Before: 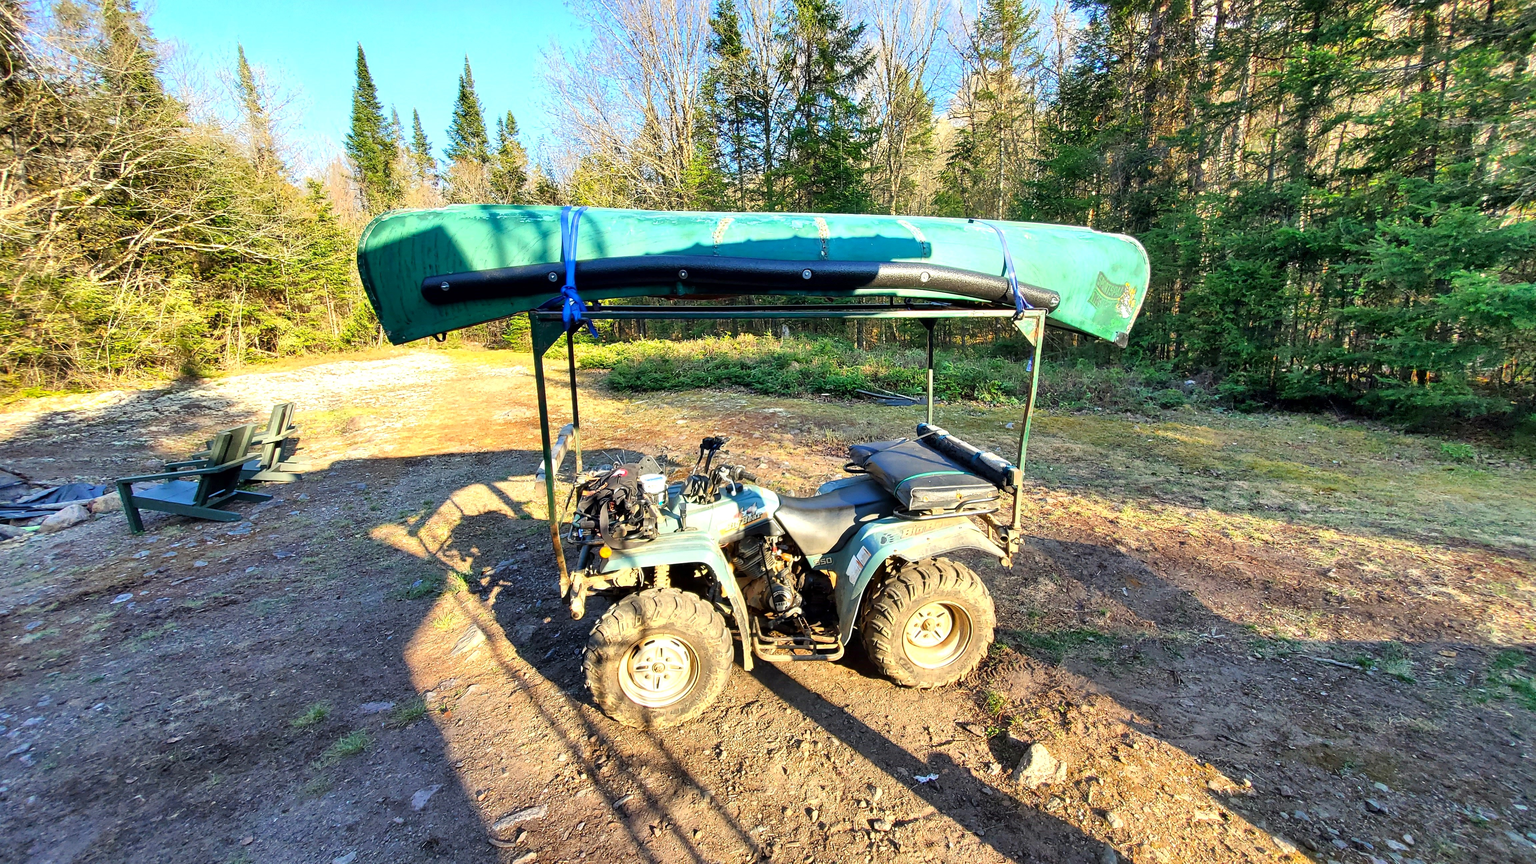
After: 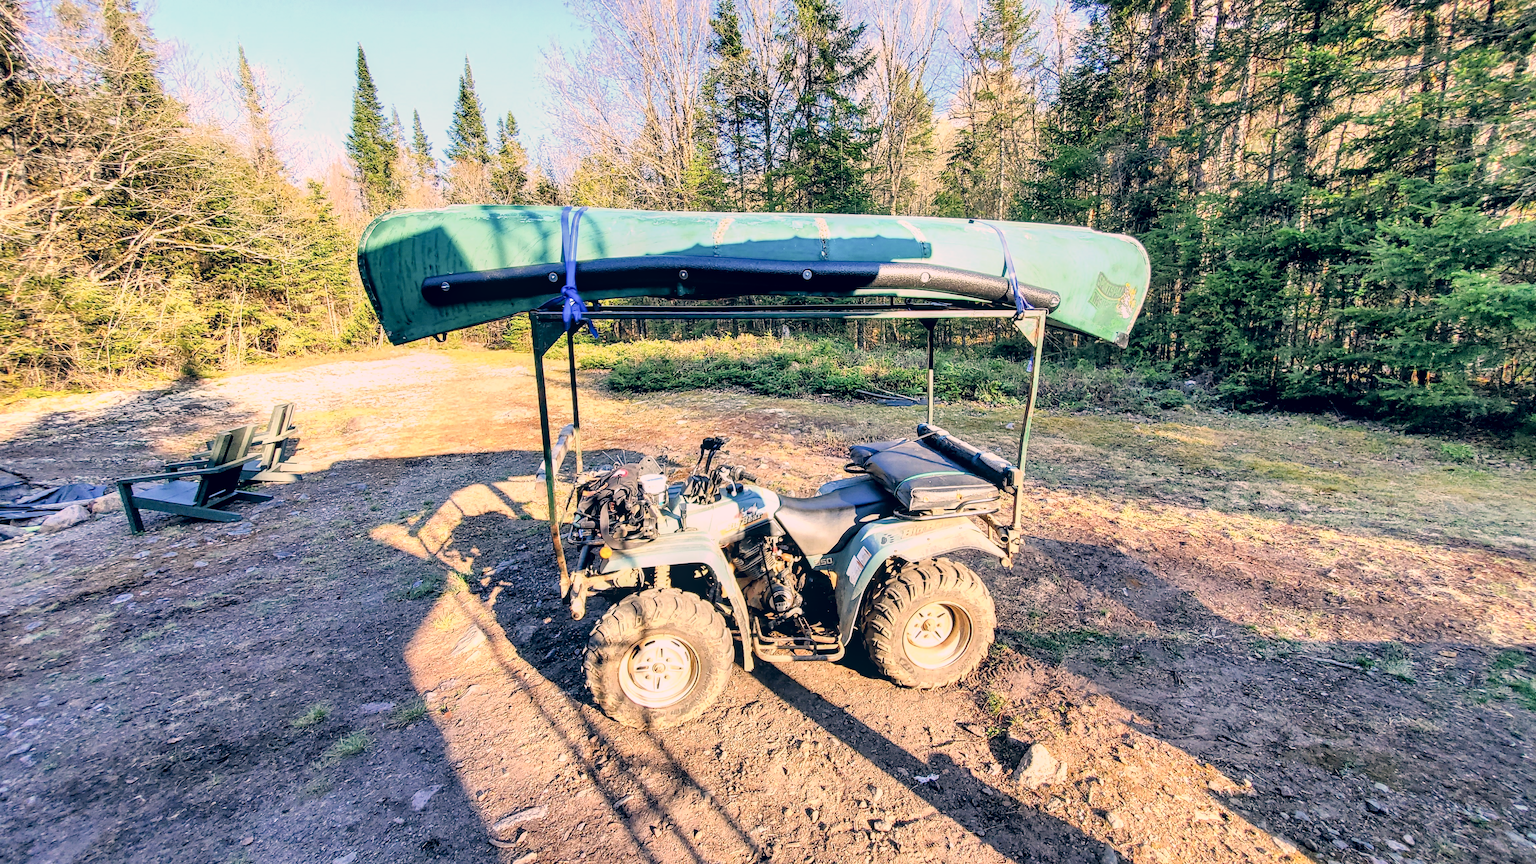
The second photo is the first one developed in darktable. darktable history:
filmic rgb: black relative exposure -7.71 EV, white relative exposure 4.38 EV, hardness 3.75, latitude 38.79%, contrast 0.973, highlights saturation mix 8.52%, shadows ↔ highlights balance 4.39%
tone equalizer: -8 EV -0.728 EV, -7 EV -0.739 EV, -6 EV -0.622 EV, -5 EV -0.403 EV, -3 EV 0.382 EV, -2 EV 0.6 EV, -1 EV 0.691 EV, +0 EV 0.77 EV, smoothing diameter 24.87%, edges refinement/feathering 13.32, preserve details guided filter
local contrast: detail 130%
color correction: highlights a* 13.79, highlights b* 5.99, shadows a* -6.23, shadows b* -15.73, saturation 0.856
